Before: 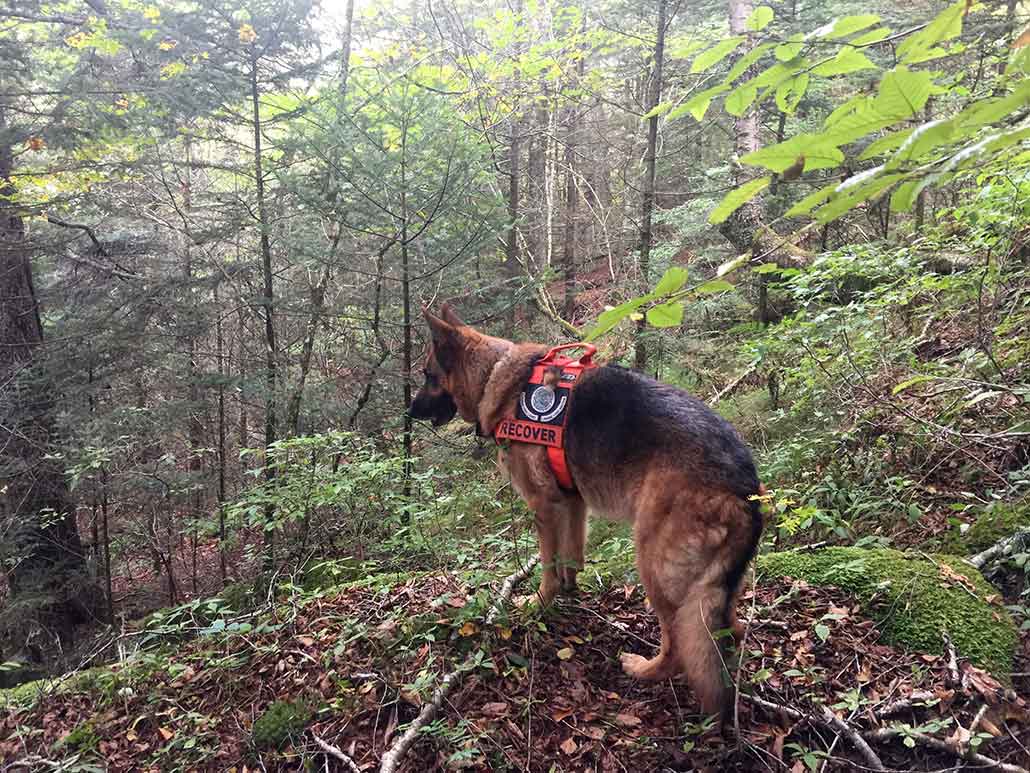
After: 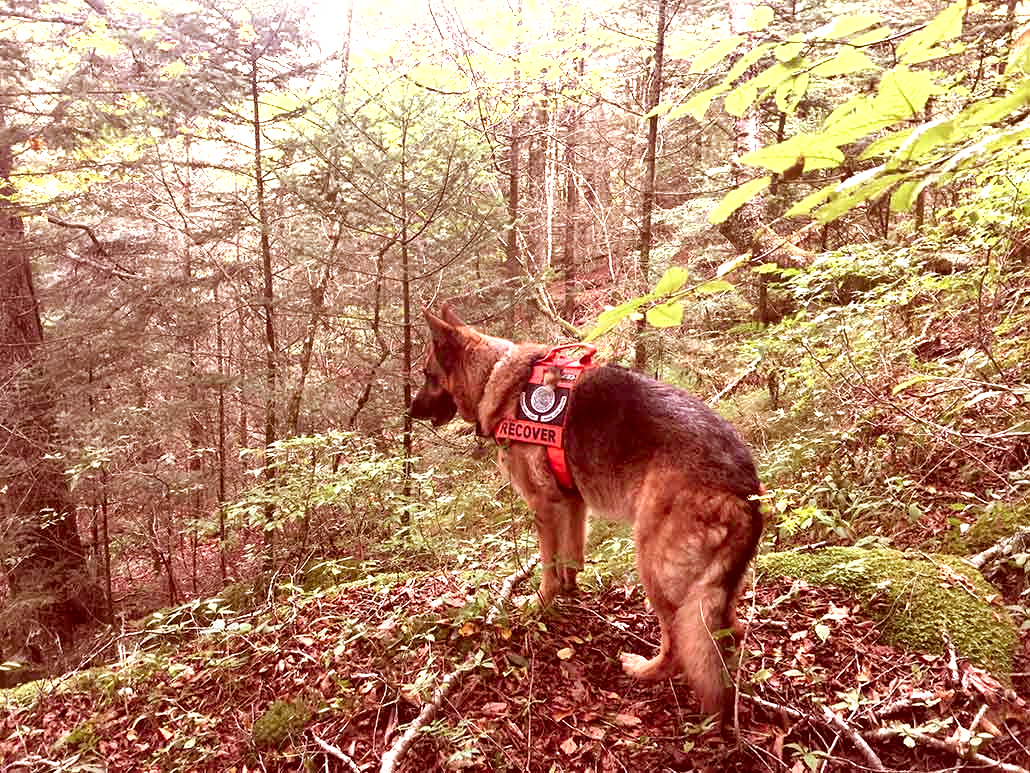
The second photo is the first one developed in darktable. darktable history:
color correction: highlights a* 9.57, highlights b* 8.65, shadows a* 39.45, shadows b* 39.82, saturation 0.82
shadows and highlights: shadows 47.54, highlights -42.89, soften with gaussian
exposure: black level correction 0.001, exposure 0.956 EV, compensate highlight preservation false
